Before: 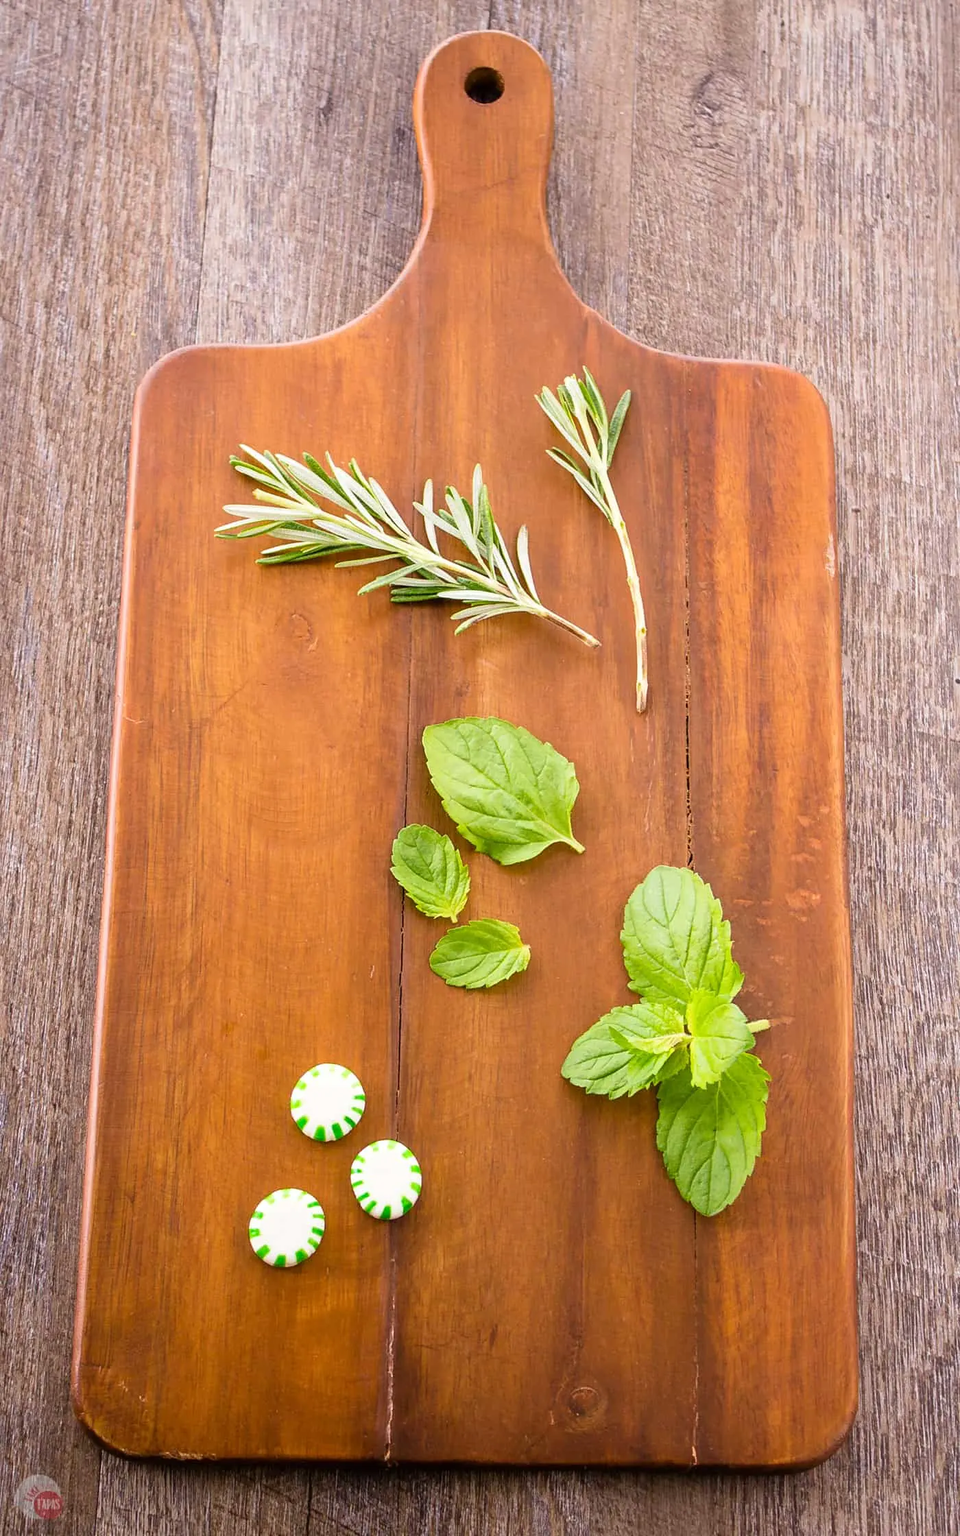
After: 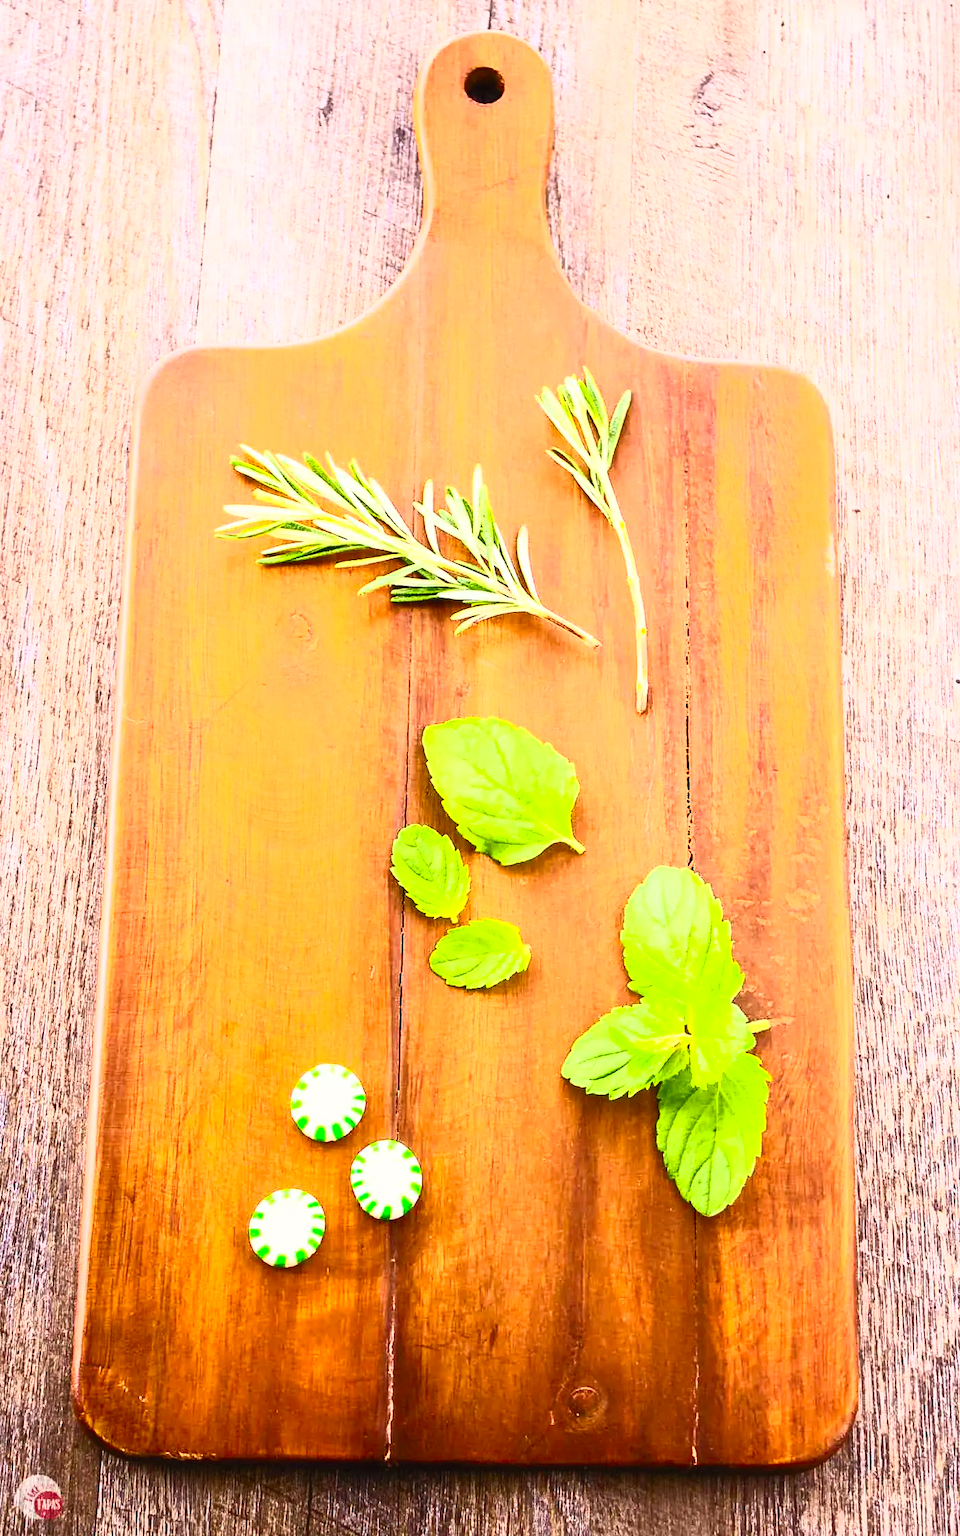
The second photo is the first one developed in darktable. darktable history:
contrast brightness saturation: contrast 0.83, brightness 0.594, saturation 0.588
